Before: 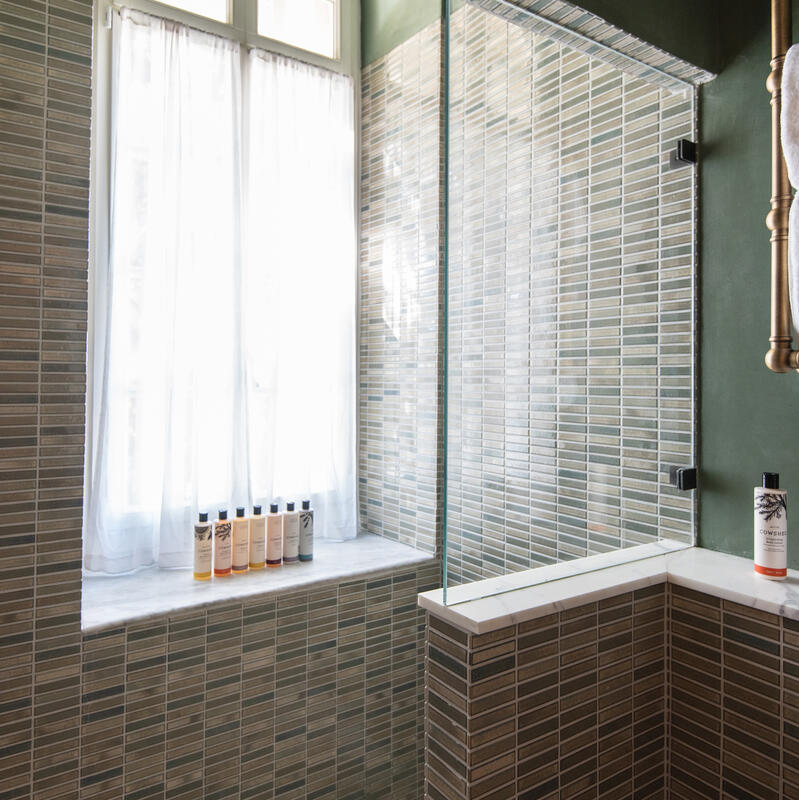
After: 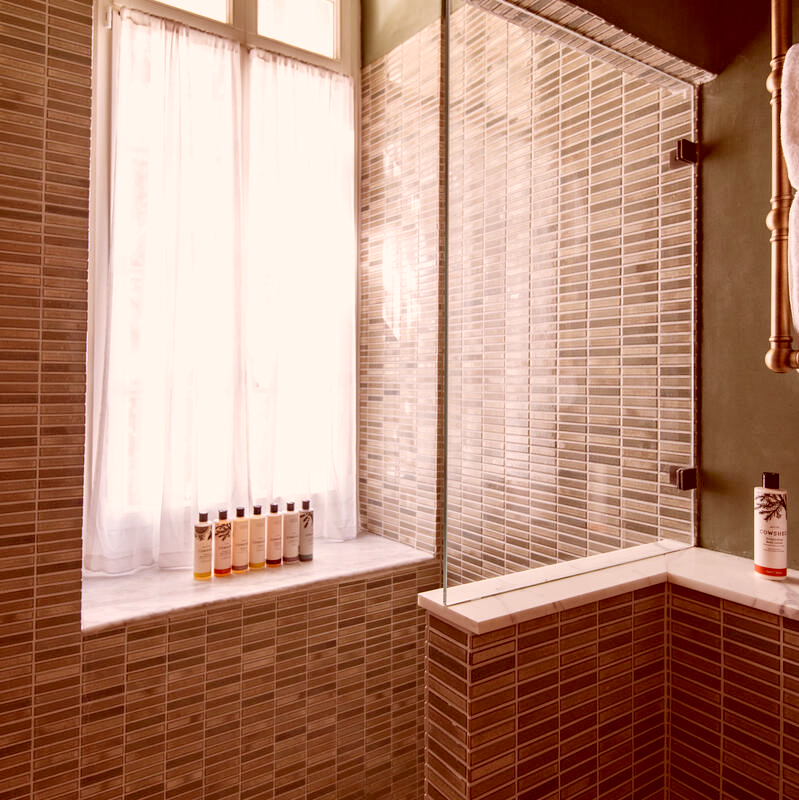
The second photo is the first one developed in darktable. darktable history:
color correction: highlights a* 9.03, highlights b* 8.71, shadows a* 40, shadows b* 40, saturation 0.8
haze removal: strength 0.29, distance 0.25, compatibility mode true, adaptive false
